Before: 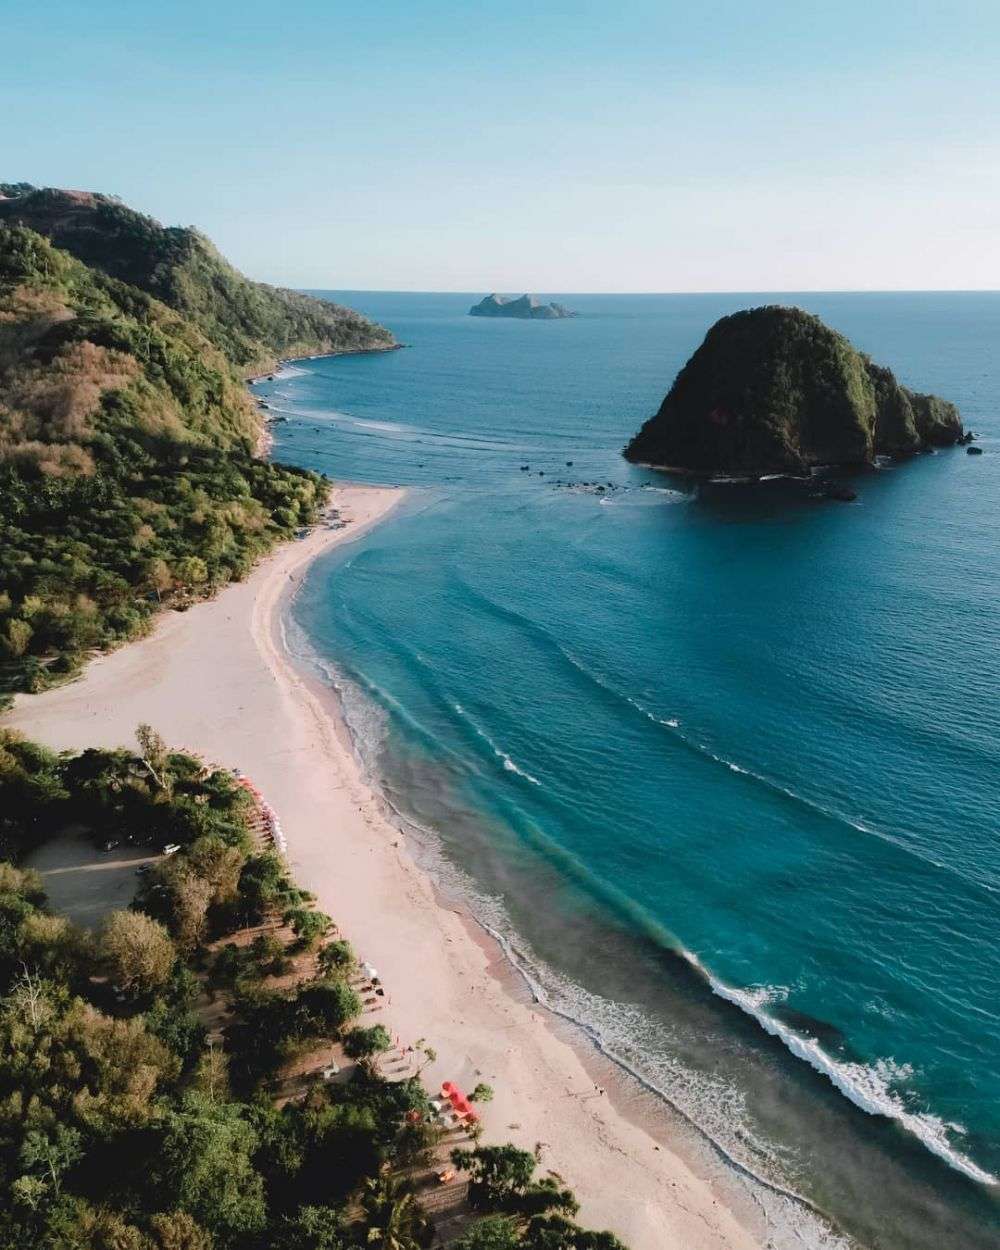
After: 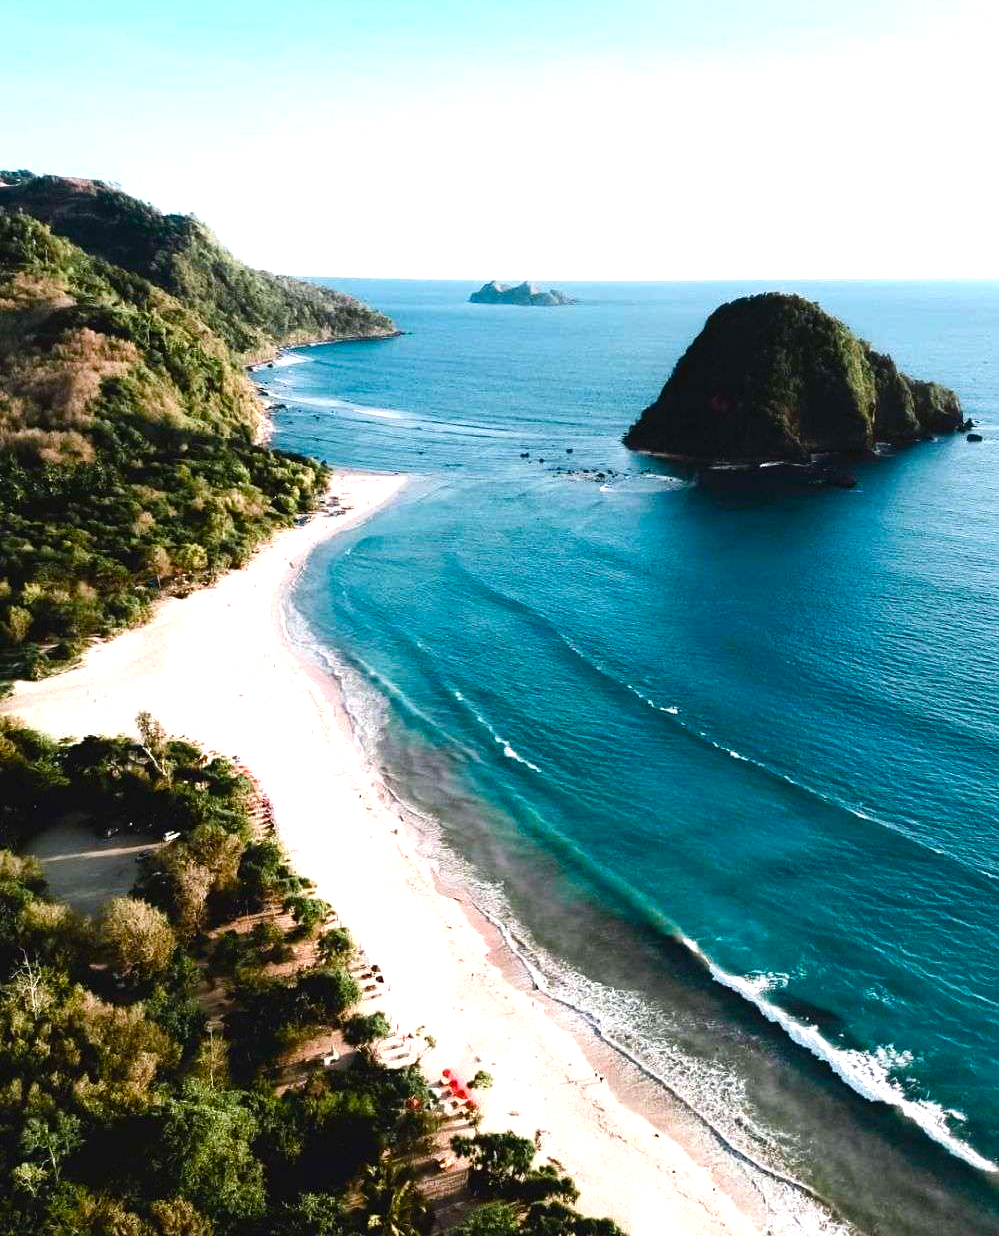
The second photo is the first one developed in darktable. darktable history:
crop: top 1.049%, right 0.001%
color balance rgb: perceptual saturation grading › global saturation 25%, perceptual saturation grading › highlights -50%, perceptual saturation grading › shadows 30%, perceptual brilliance grading › global brilliance 12%, global vibrance 20%
tone equalizer: -8 EV -0.75 EV, -7 EV -0.7 EV, -6 EV -0.6 EV, -5 EV -0.4 EV, -3 EV 0.4 EV, -2 EV 0.6 EV, -1 EV 0.7 EV, +0 EV 0.75 EV, edges refinement/feathering 500, mask exposure compensation -1.57 EV, preserve details no
